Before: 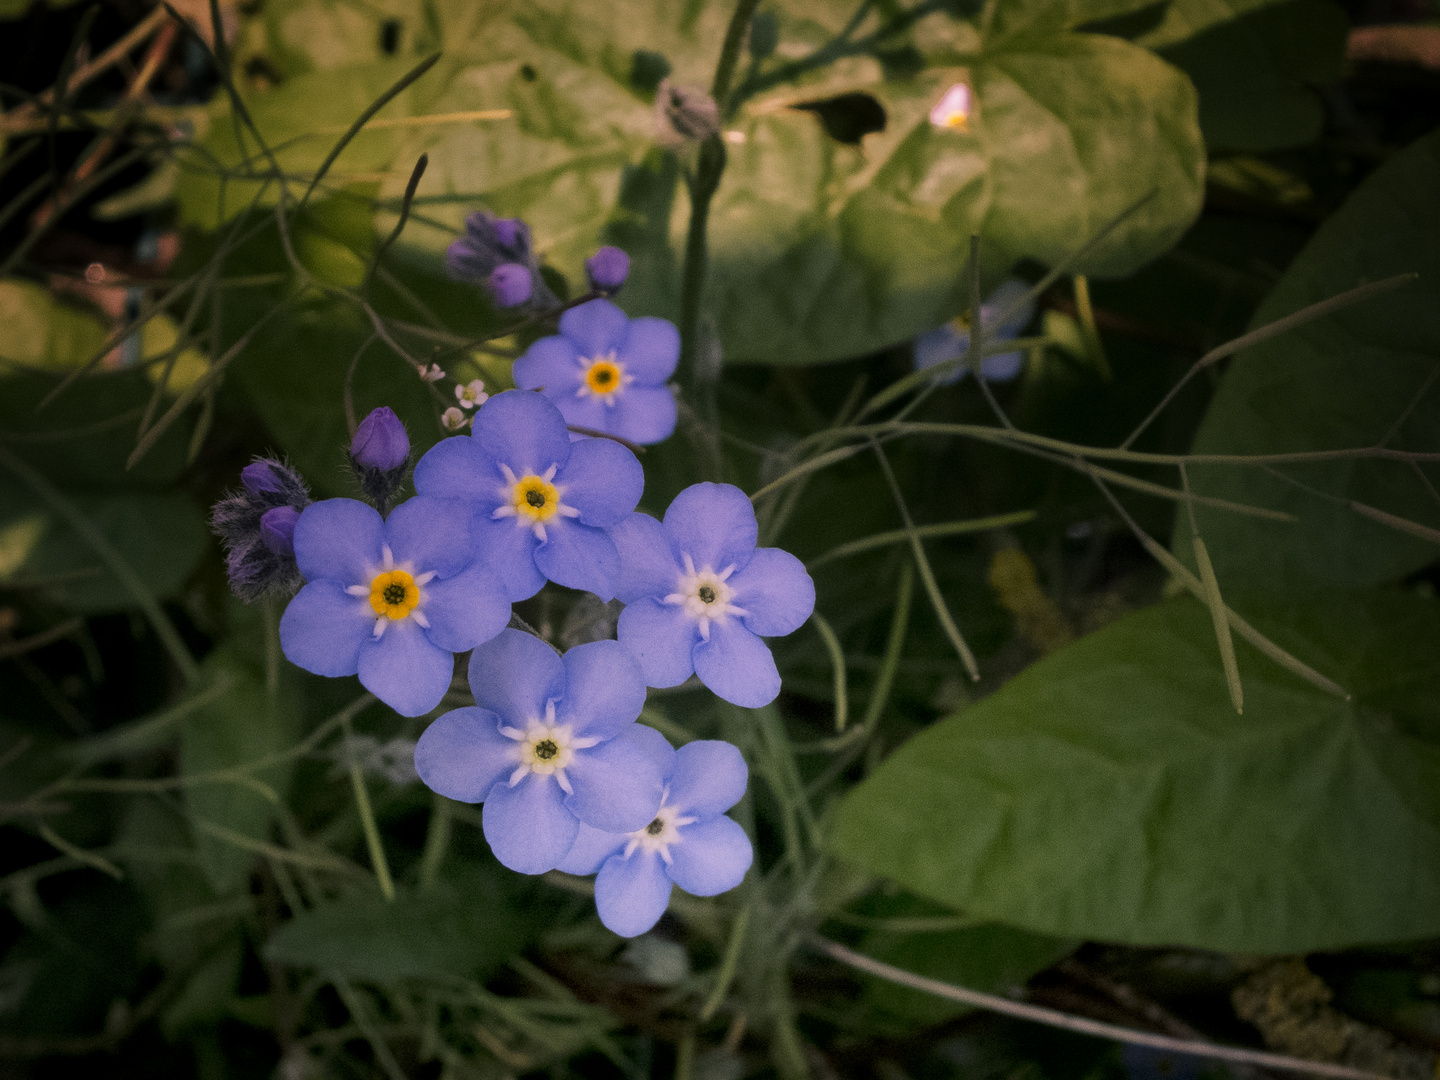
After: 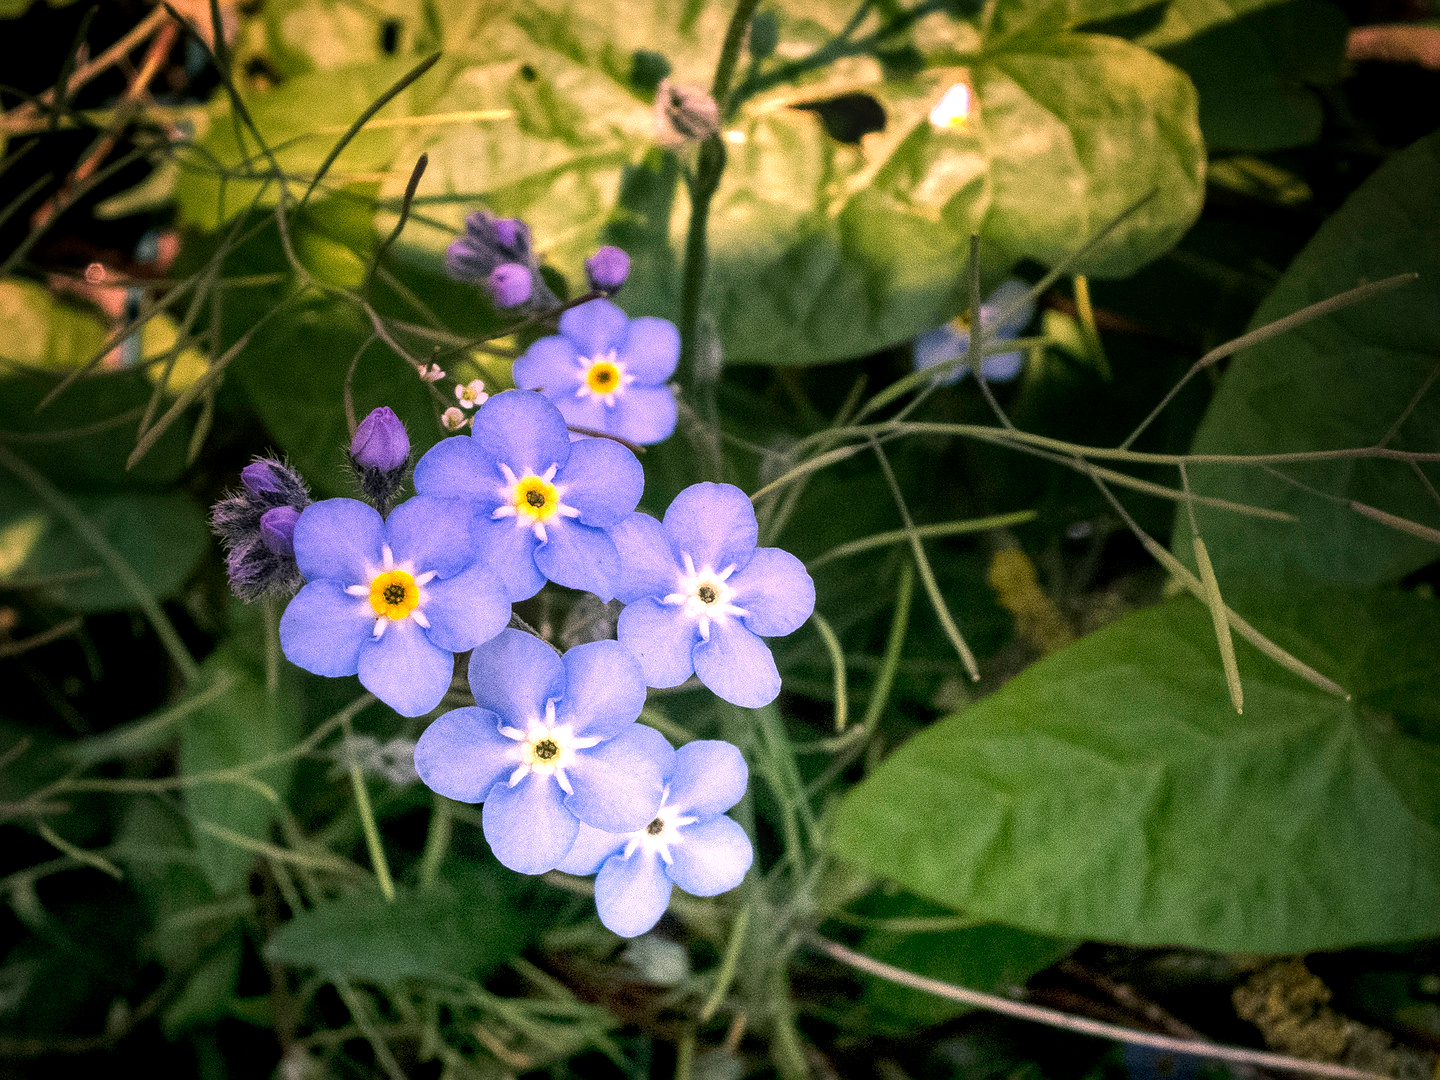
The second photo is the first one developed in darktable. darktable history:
exposure: black level correction 0, exposure 1.2 EV, compensate highlight preservation false
sharpen: radius 0.969, amount 0.603
local contrast: on, module defaults
